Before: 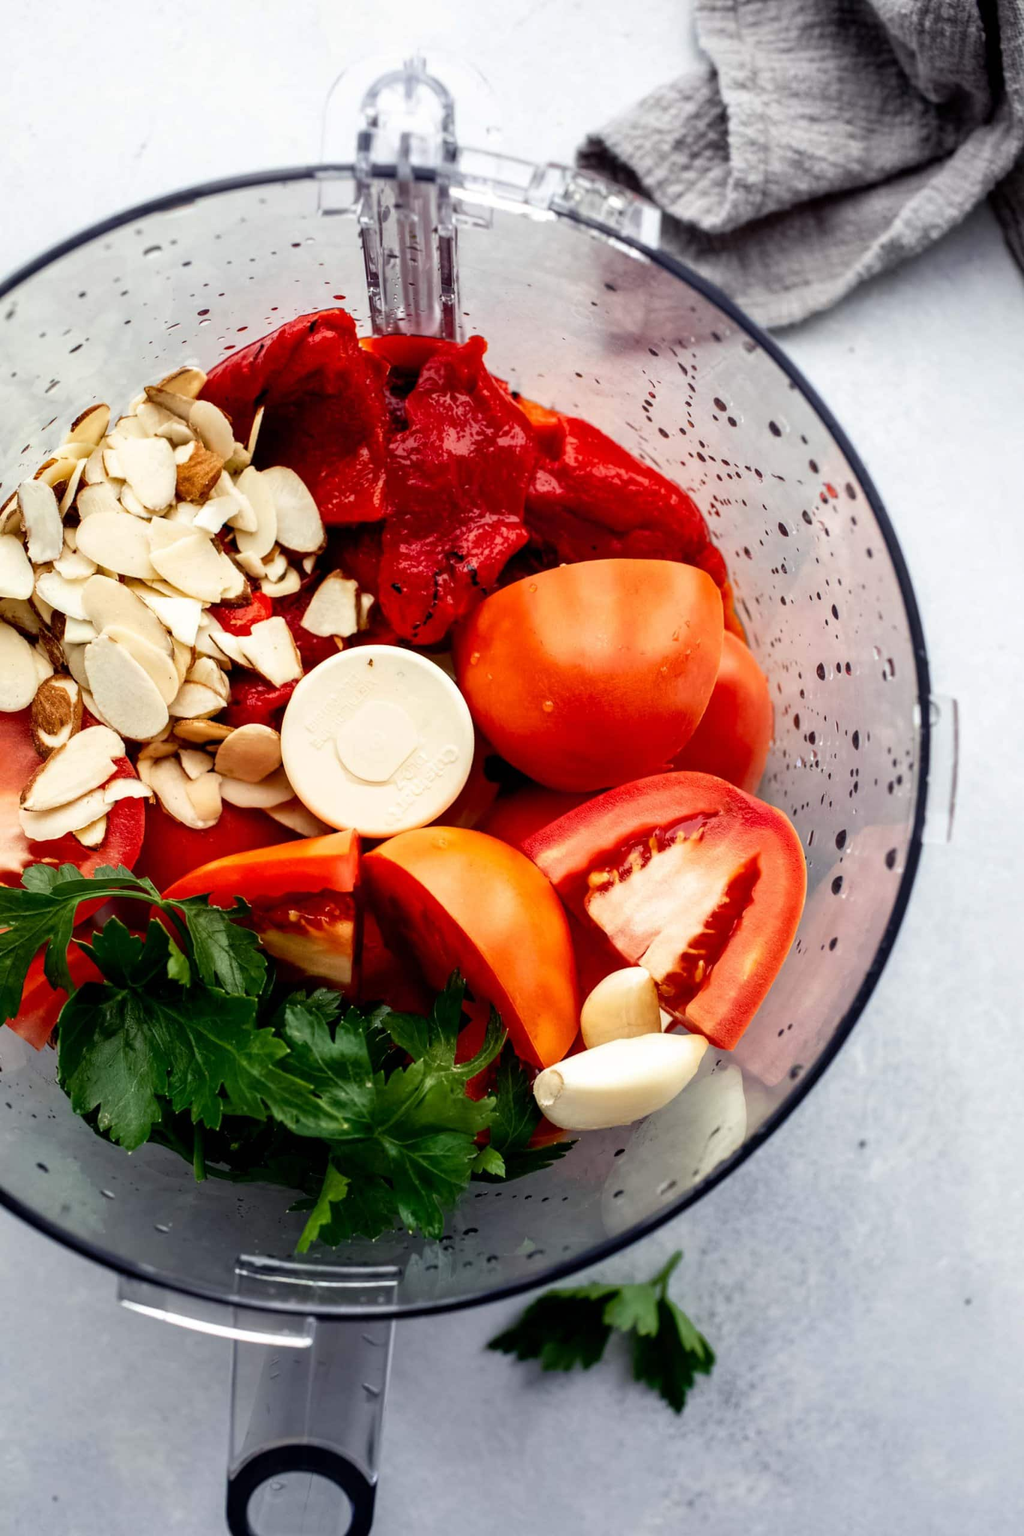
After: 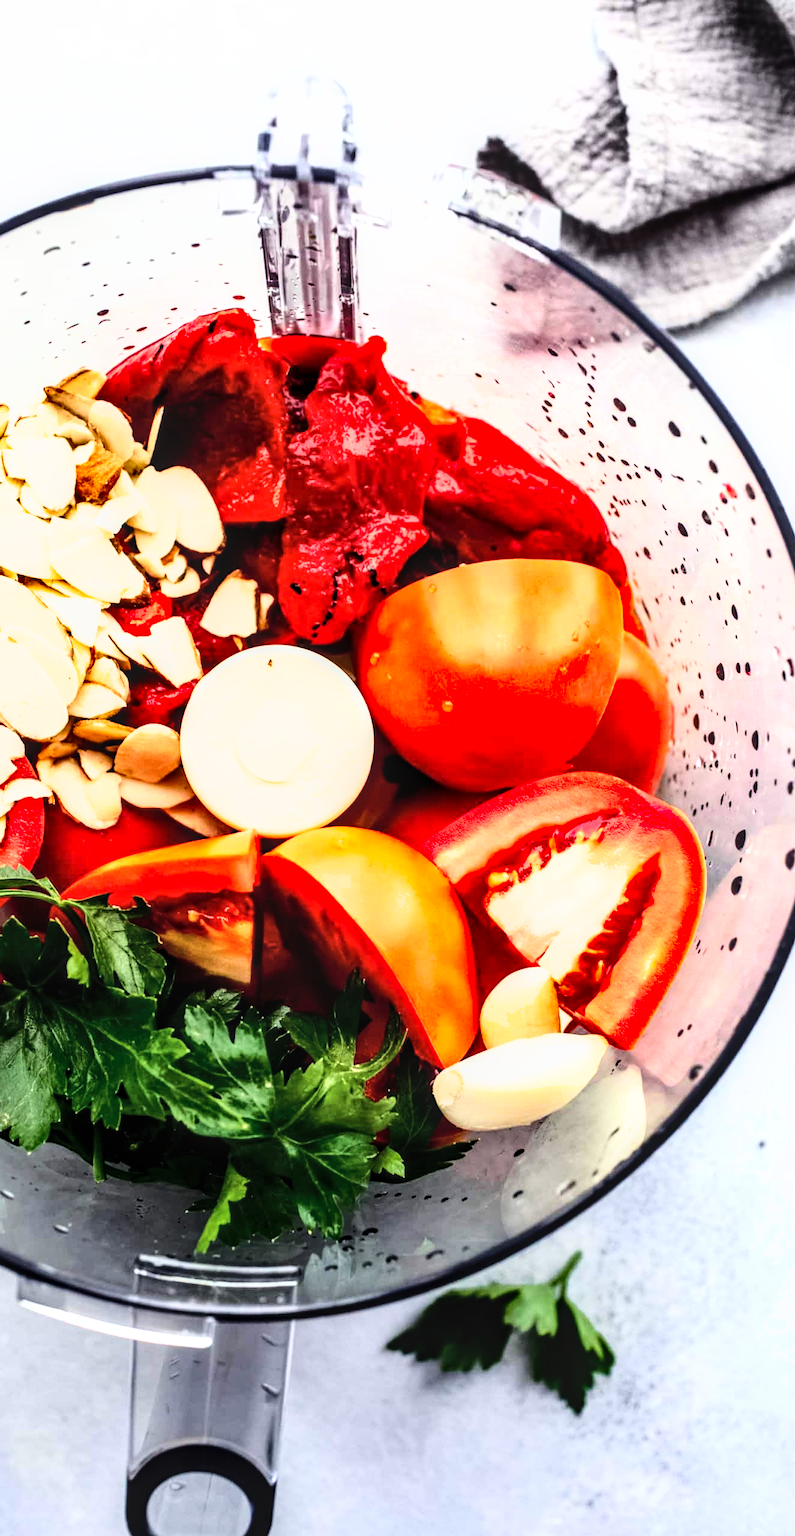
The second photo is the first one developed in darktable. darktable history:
local contrast: on, module defaults
crop: left 9.885%, right 12.446%
tone equalizer: -8 EV -0.756 EV, -7 EV -0.69 EV, -6 EV -0.6 EV, -5 EV -0.363 EV, -3 EV 0.369 EV, -2 EV 0.6 EV, -1 EV 0.693 EV, +0 EV 0.771 EV, mask exposure compensation -0.515 EV
shadows and highlights: soften with gaussian
base curve: curves: ch0 [(0, 0) (0.036, 0.037) (0.121, 0.228) (0.46, 0.76) (0.859, 0.983) (1, 1)]
